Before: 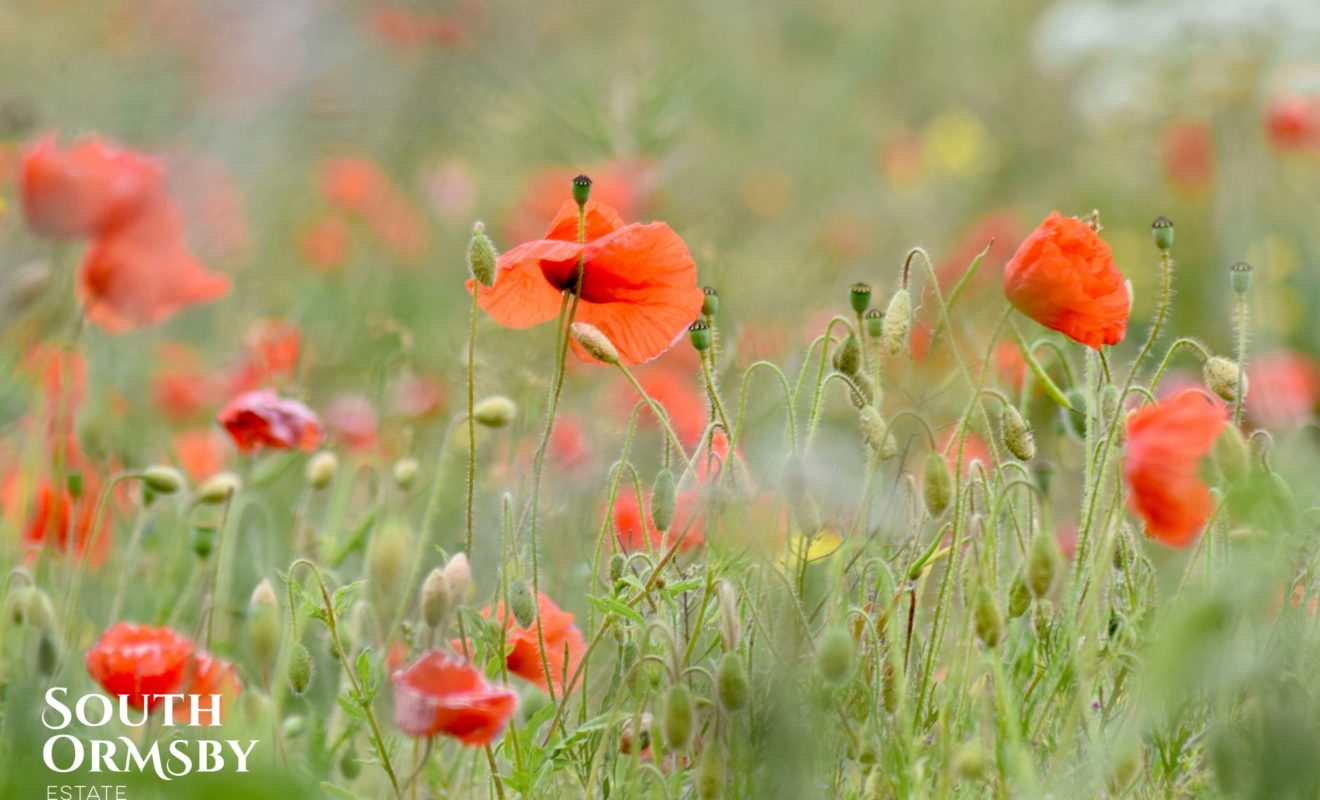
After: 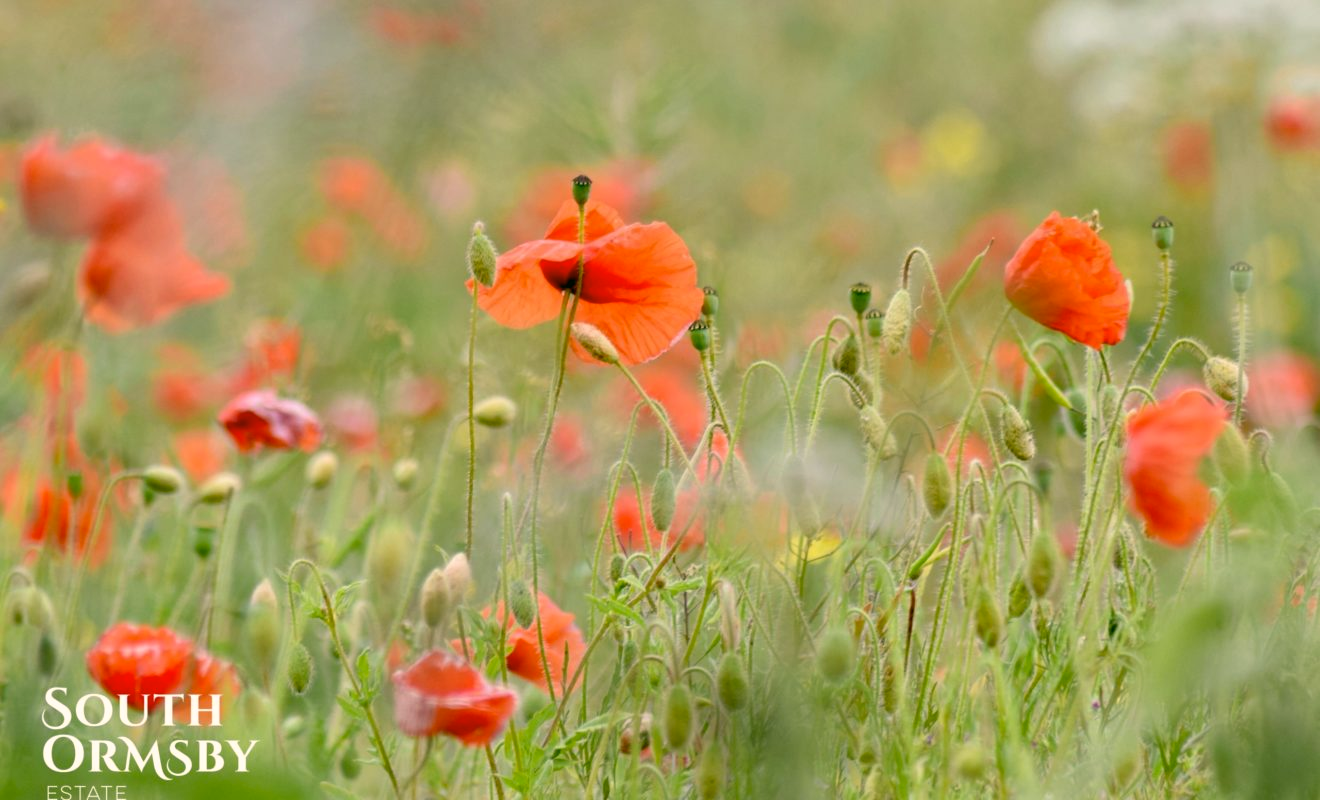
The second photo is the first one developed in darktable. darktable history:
color correction: highlights a* 4.02, highlights b* 4.98, shadows a* -7.55, shadows b* 4.98
white balance: red 1.009, blue 0.985
